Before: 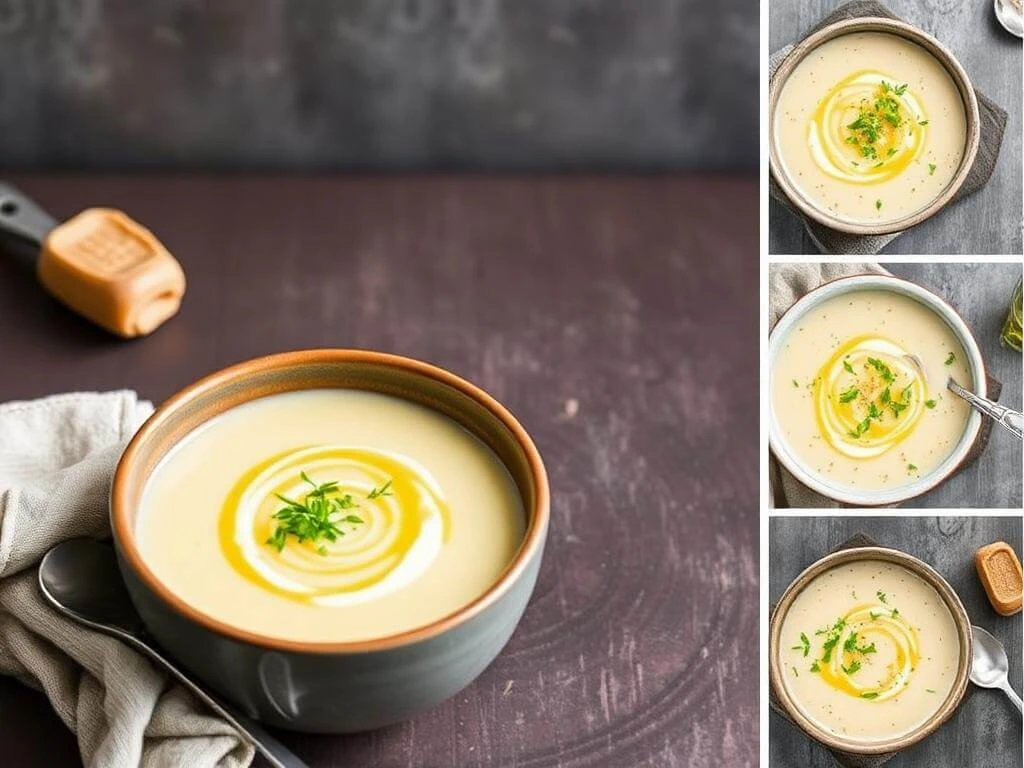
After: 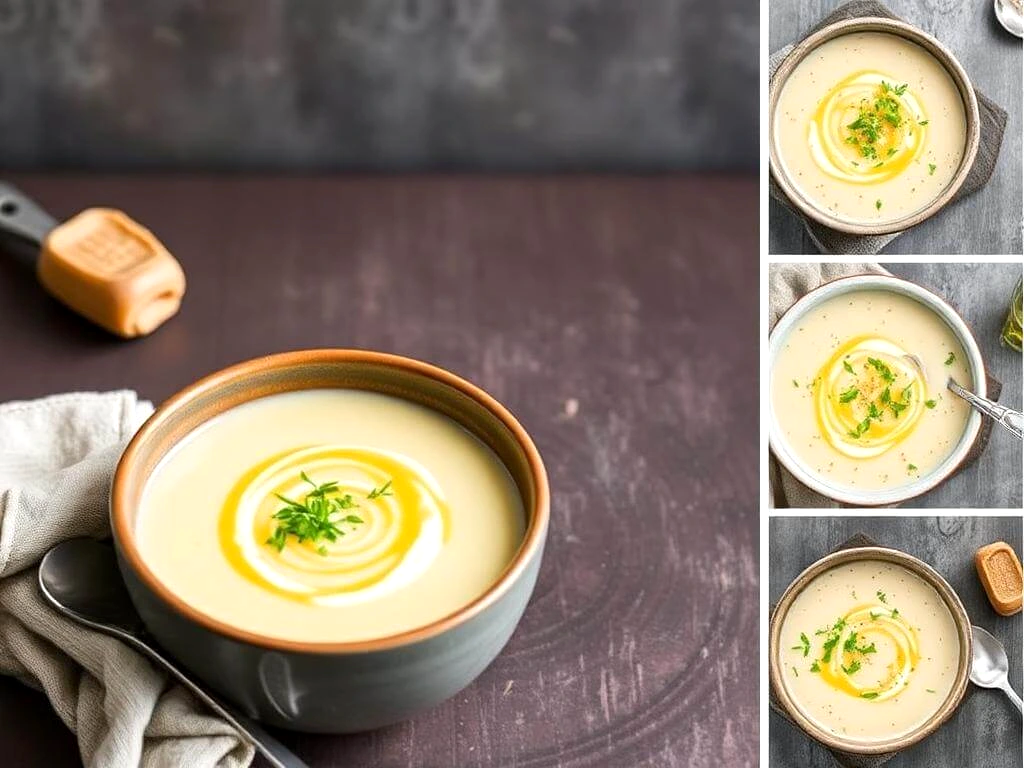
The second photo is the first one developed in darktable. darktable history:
exposure: black level correction 0.001, exposure 0.142 EV, compensate highlight preservation false
